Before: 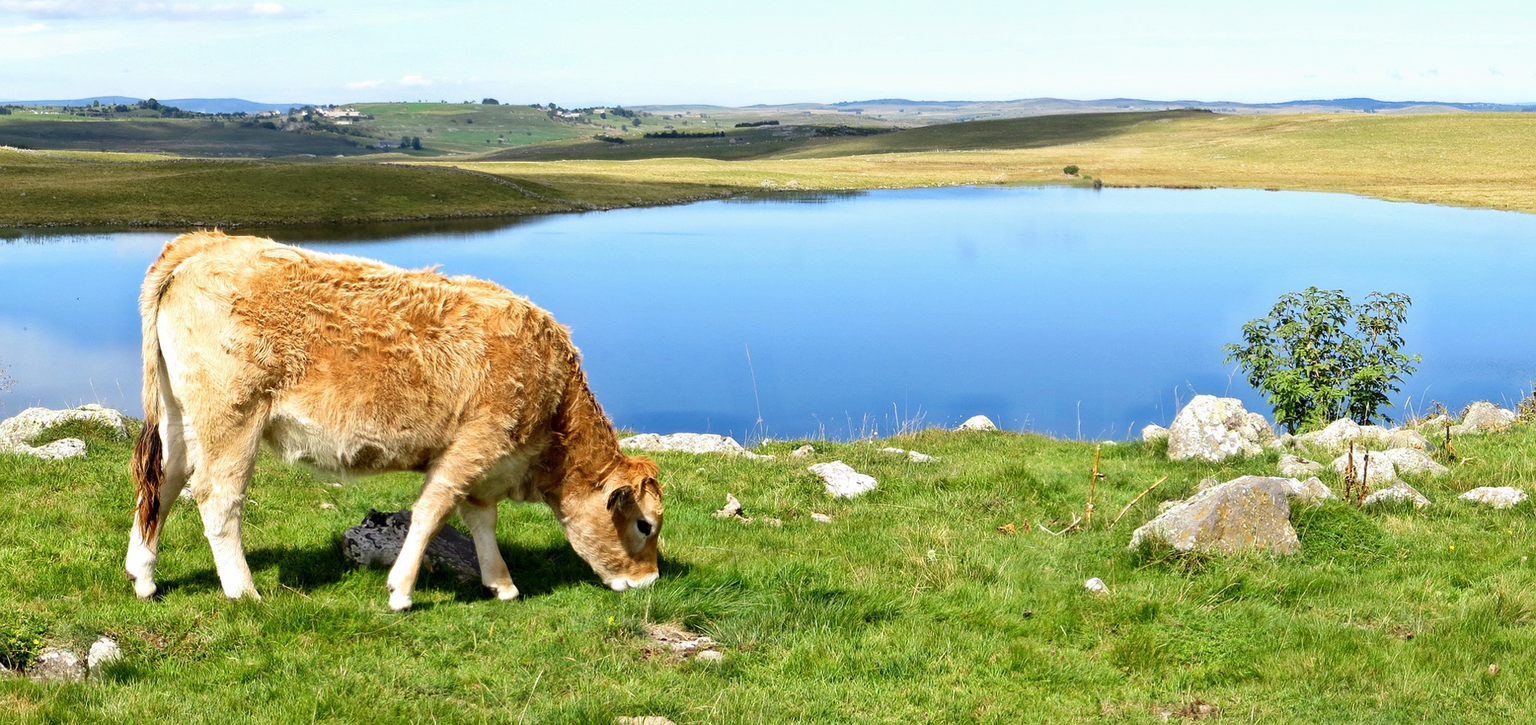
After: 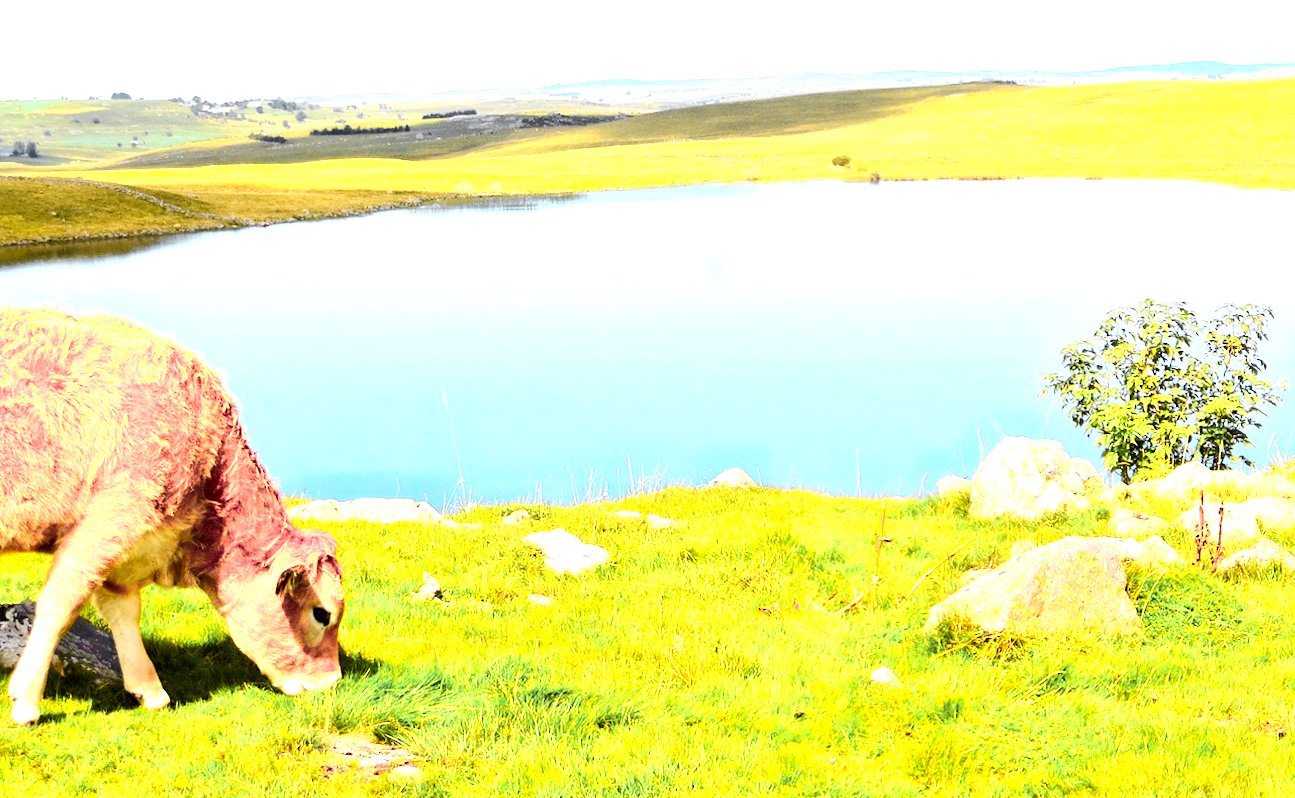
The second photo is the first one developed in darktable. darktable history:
exposure: exposure 1.25 EV, compensate exposure bias true, compensate highlight preservation false
color zones: curves: ch0 [(0.257, 0.558) (0.75, 0.565)]; ch1 [(0.004, 0.857) (0.14, 0.416) (0.257, 0.695) (0.442, 0.032) (0.736, 0.266) (0.891, 0.741)]; ch2 [(0, 0.623) (0.112, 0.436) (0.271, 0.474) (0.516, 0.64) (0.743, 0.286)]
crop and rotate: left 24.034%, top 2.838%, right 6.406%, bottom 6.299%
rotate and perspective: rotation -1.32°, lens shift (horizontal) -0.031, crop left 0.015, crop right 0.985, crop top 0.047, crop bottom 0.982
tone curve: curves: ch0 [(0, 0) (0.239, 0.248) (0.508, 0.606) (0.826, 0.855) (1, 0.945)]; ch1 [(0, 0) (0.401, 0.42) (0.442, 0.47) (0.492, 0.498) (0.511, 0.516) (0.555, 0.586) (0.681, 0.739) (1, 1)]; ch2 [(0, 0) (0.411, 0.433) (0.5, 0.504) (0.545, 0.574) (1, 1)], color space Lab, independent channels, preserve colors none
